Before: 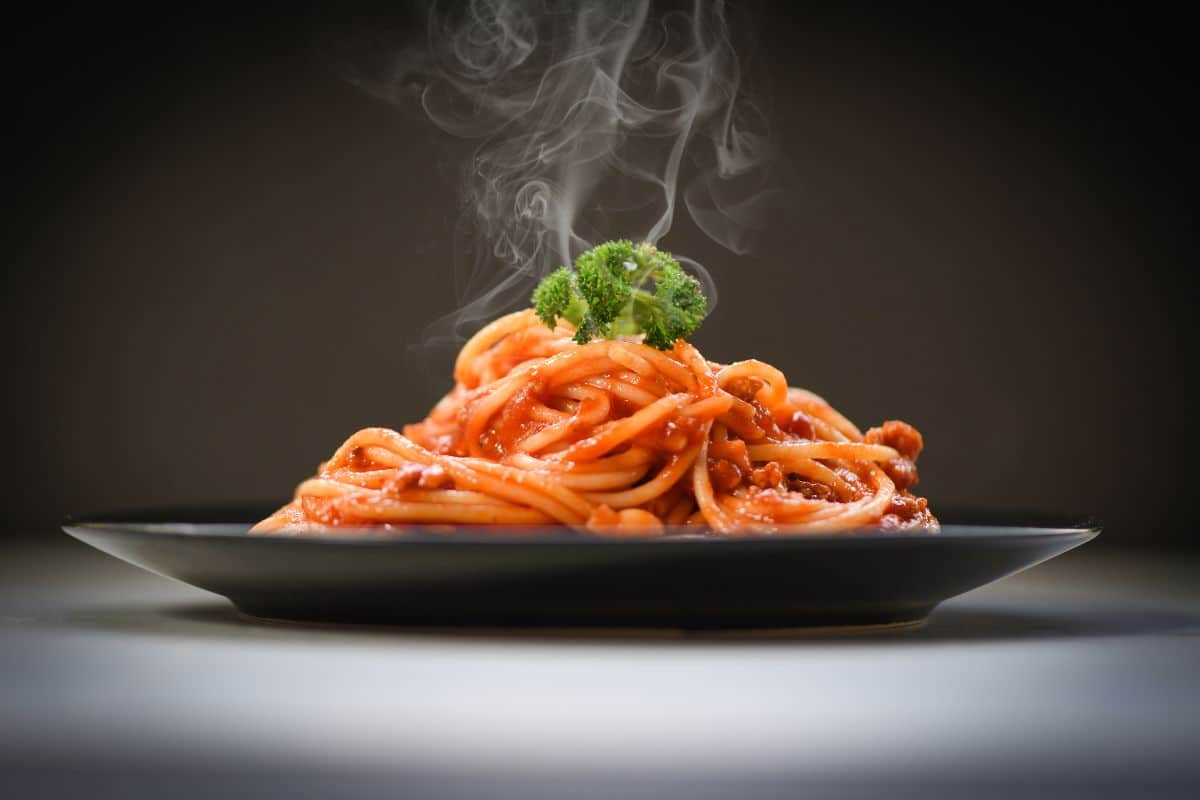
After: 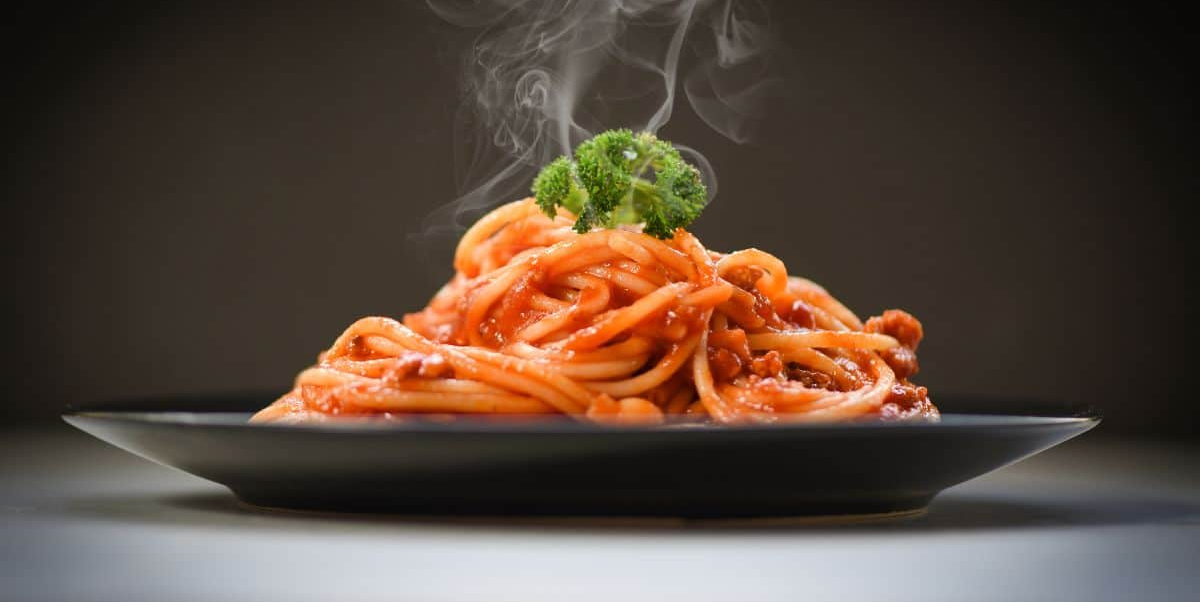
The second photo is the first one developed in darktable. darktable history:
crop: top 13.925%, bottom 10.764%
